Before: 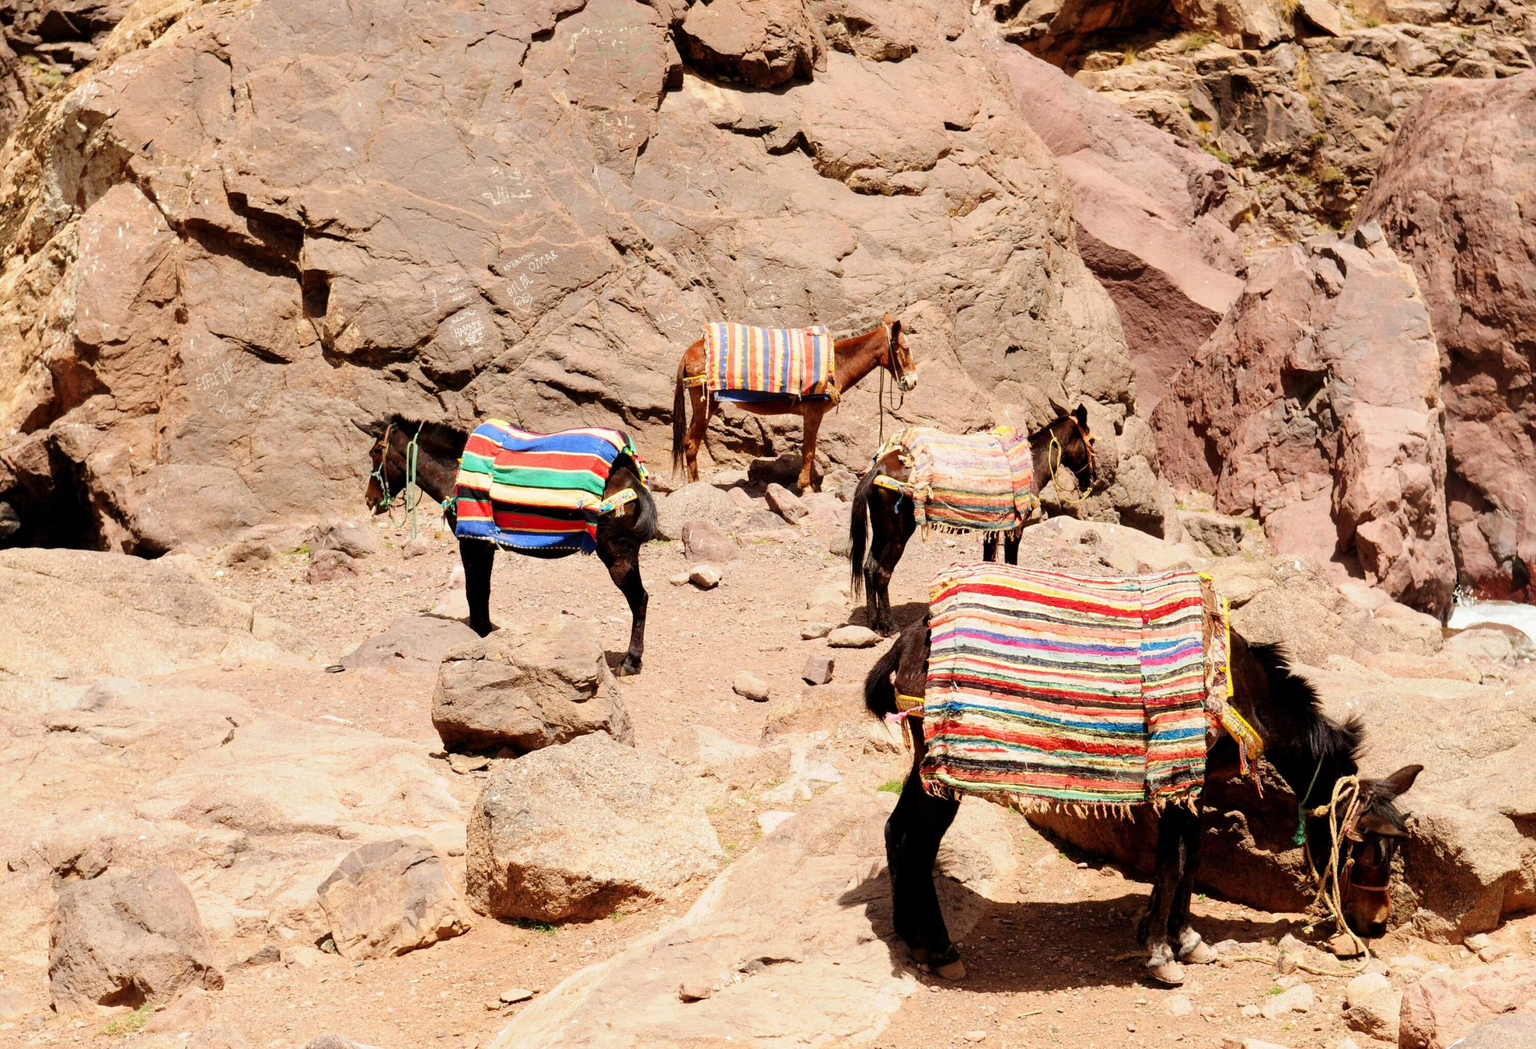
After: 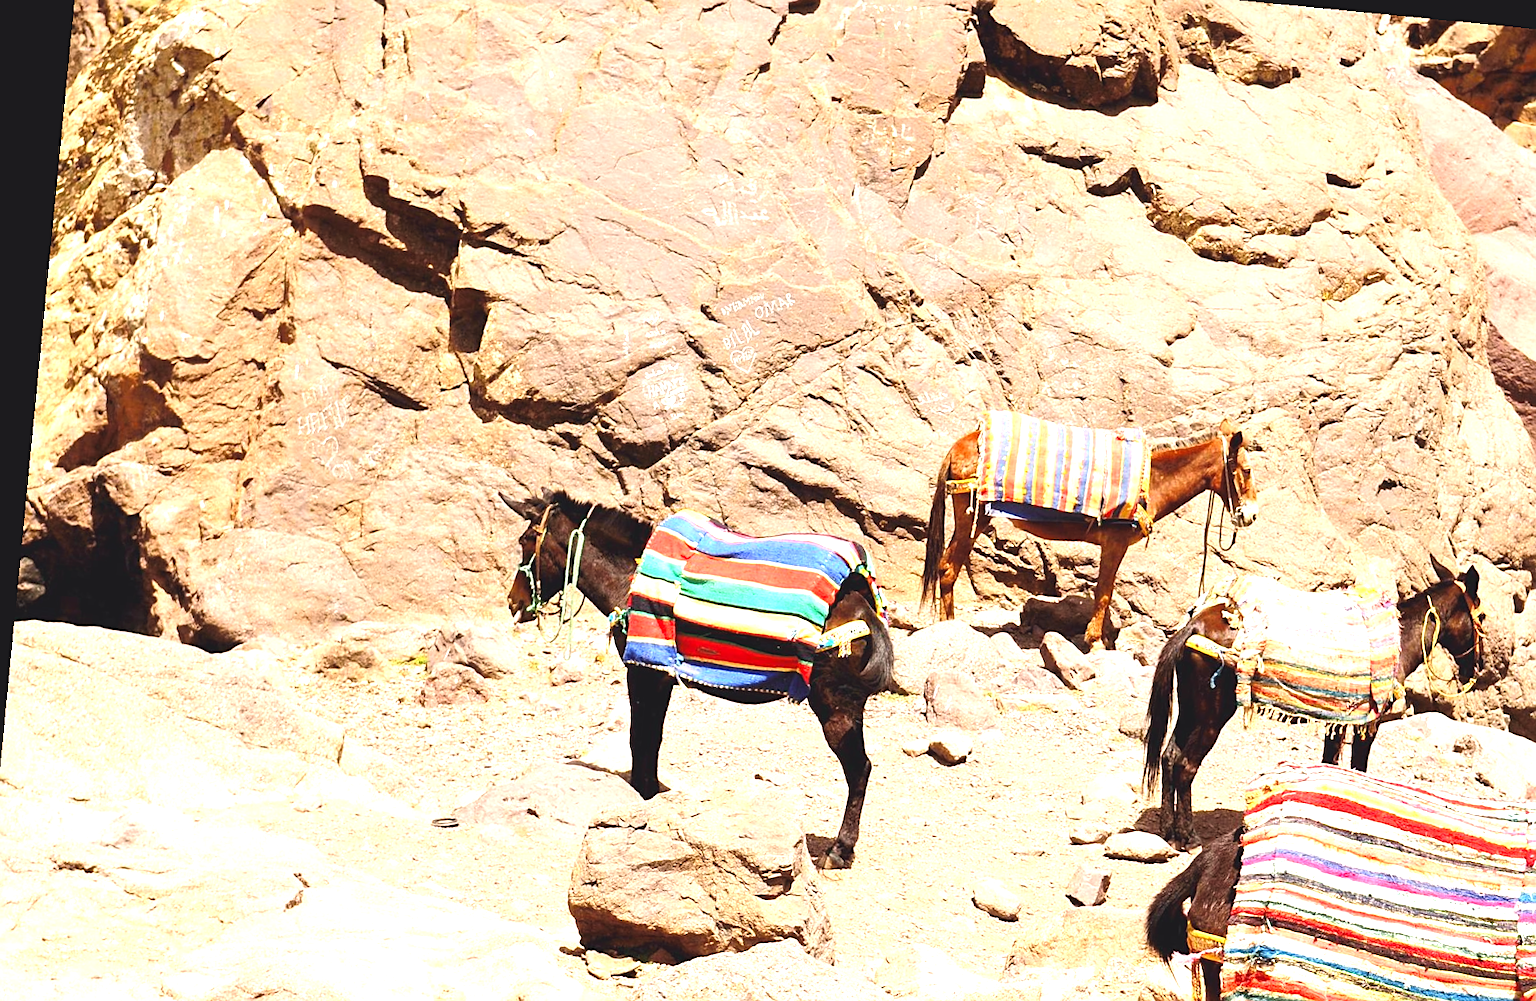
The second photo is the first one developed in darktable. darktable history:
sharpen: on, module defaults
exposure: black level correction -0.005, exposure 1.004 EV, compensate highlight preservation false
crop and rotate: angle -5.54°, left 2.271%, top 6.966%, right 27.221%, bottom 30.187%
tone curve: curves: ch0 [(0, 0) (0.15, 0.17) (0.452, 0.437) (0.611, 0.588) (0.751, 0.749) (1, 1)]; ch1 [(0, 0) (0.325, 0.327) (0.413, 0.442) (0.475, 0.467) (0.512, 0.522) (0.541, 0.55) (0.617, 0.612) (0.695, 0.697) (1, 1)]; ch2 [(0, 0) (0.386, 0.397) (0.452, 0.459) (0.505, 0.498) (0.536, 0.546) (0.574, 0.571) (0.633, 0.653) (1, 1)], color space Lab, independent channels, preserve colors none
